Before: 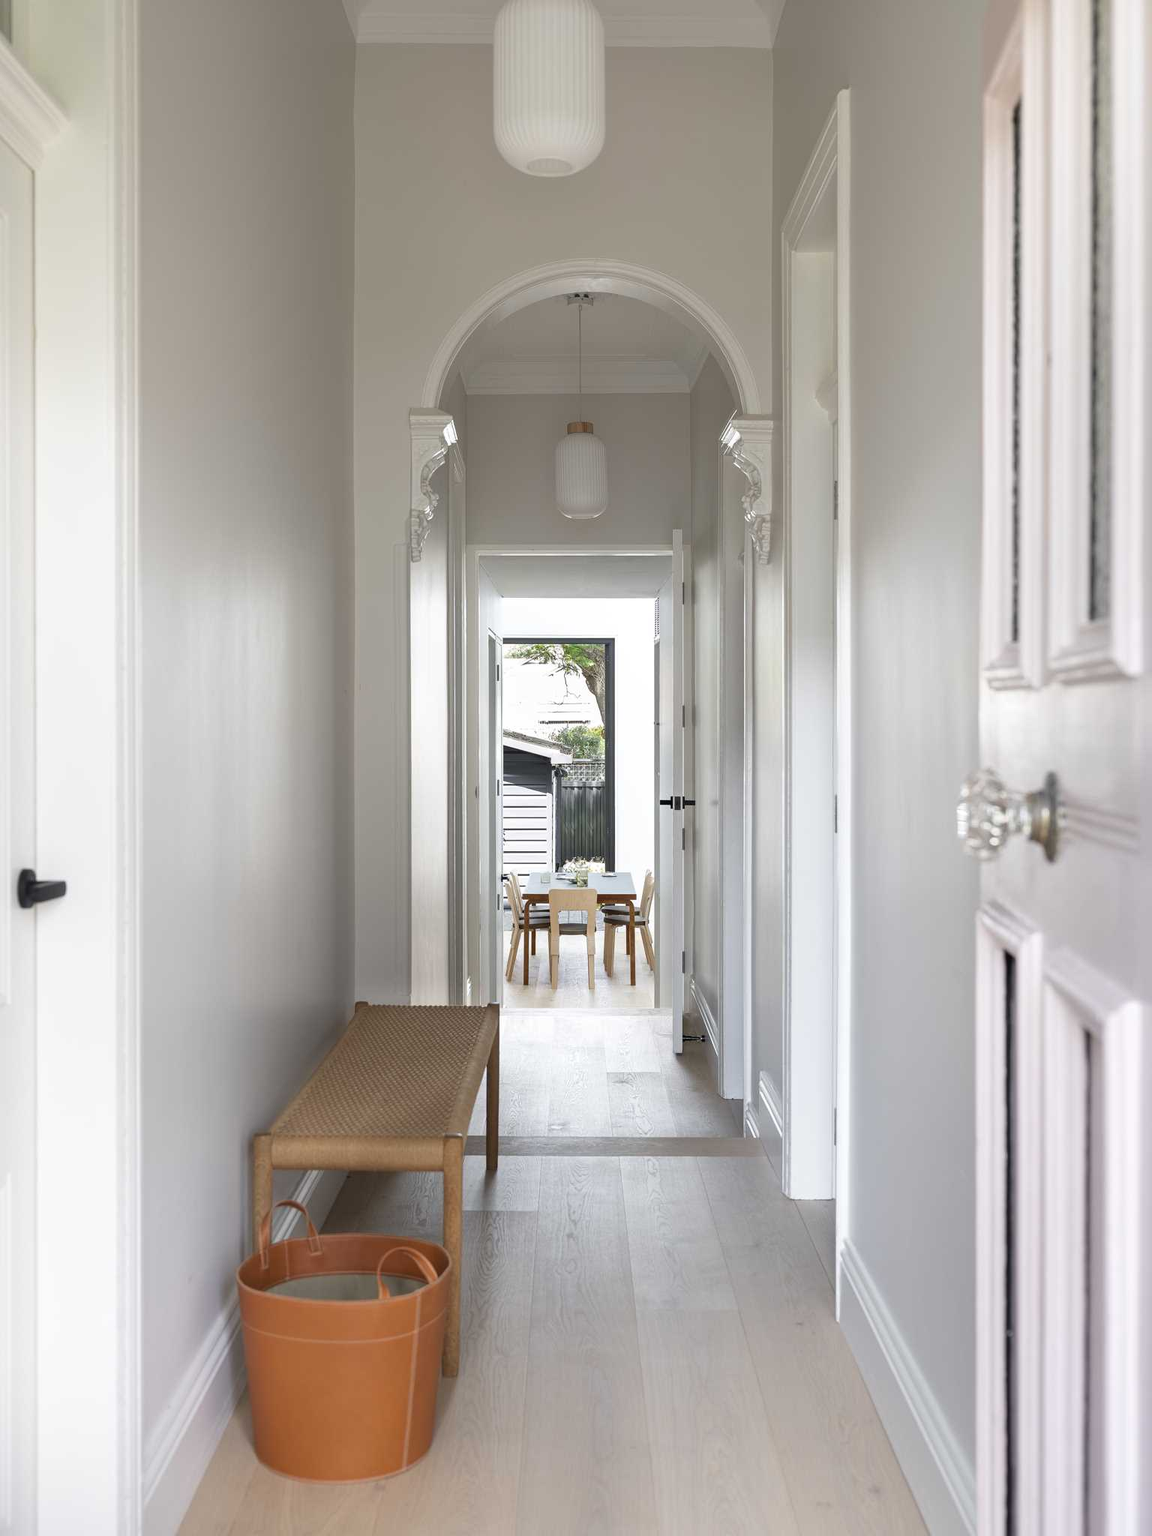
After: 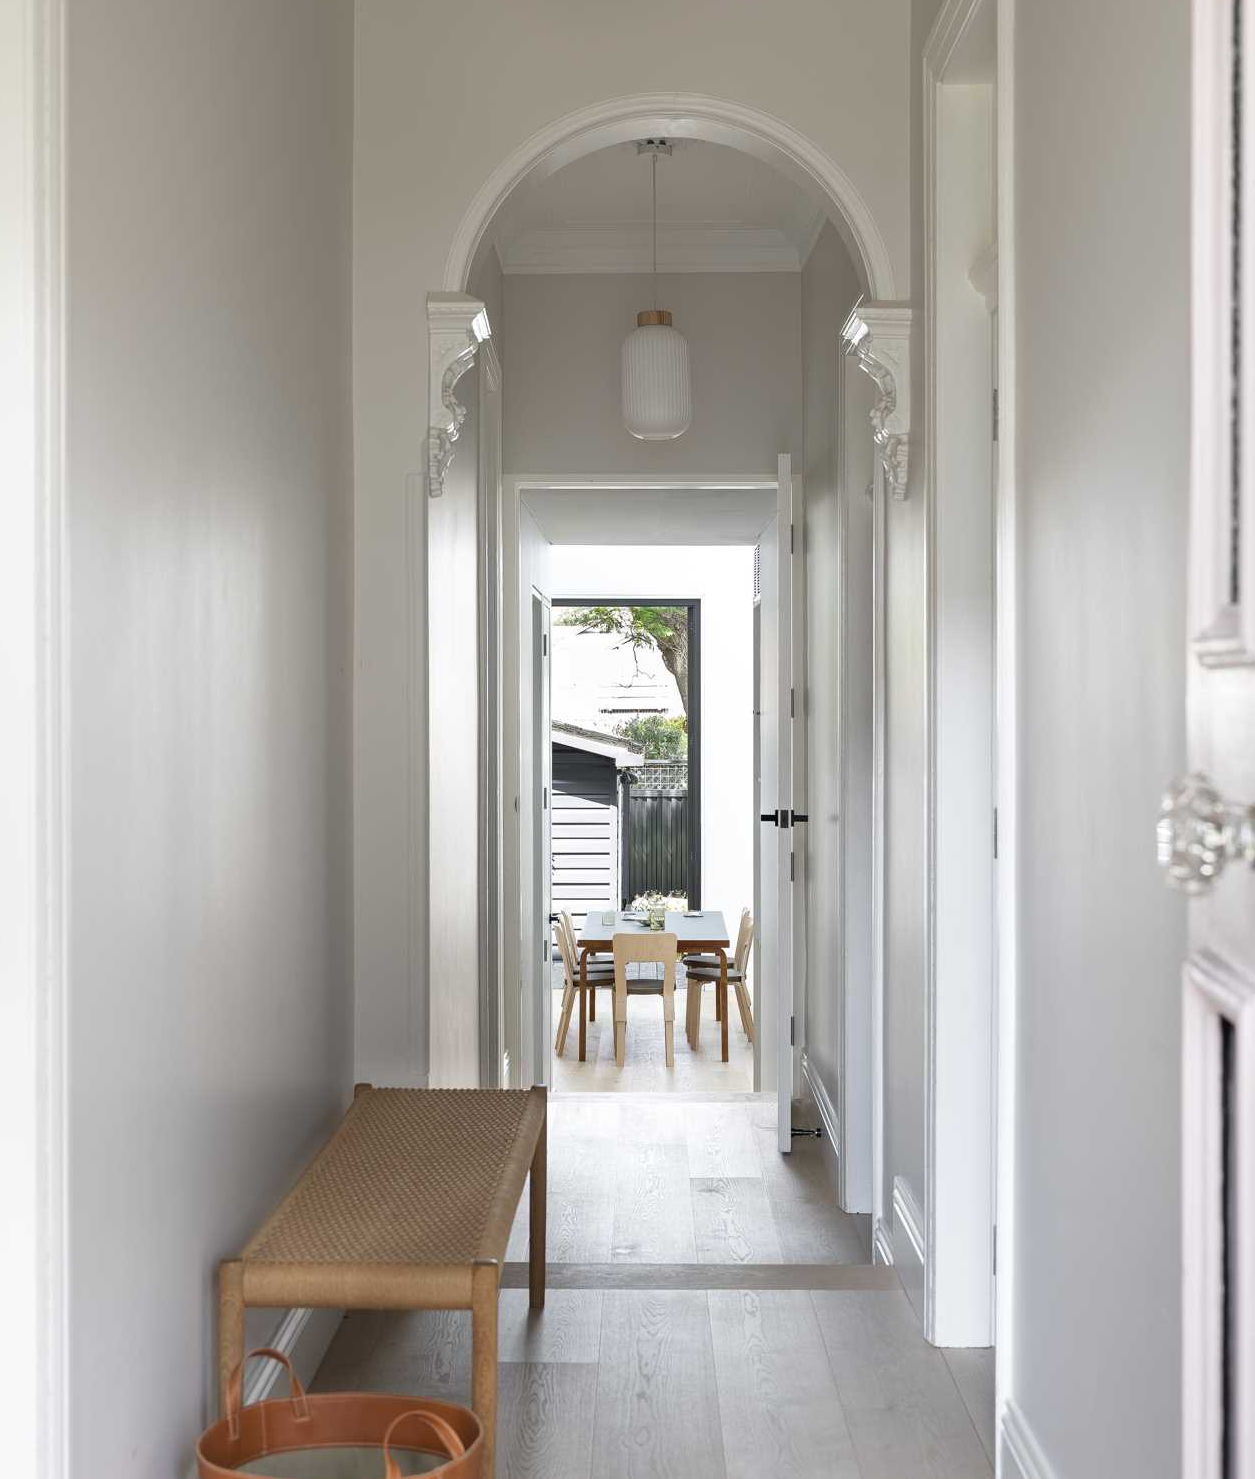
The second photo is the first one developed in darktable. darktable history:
crop: left 7.809%, top 12.326%, right 10.478%, bottom 15.427%
